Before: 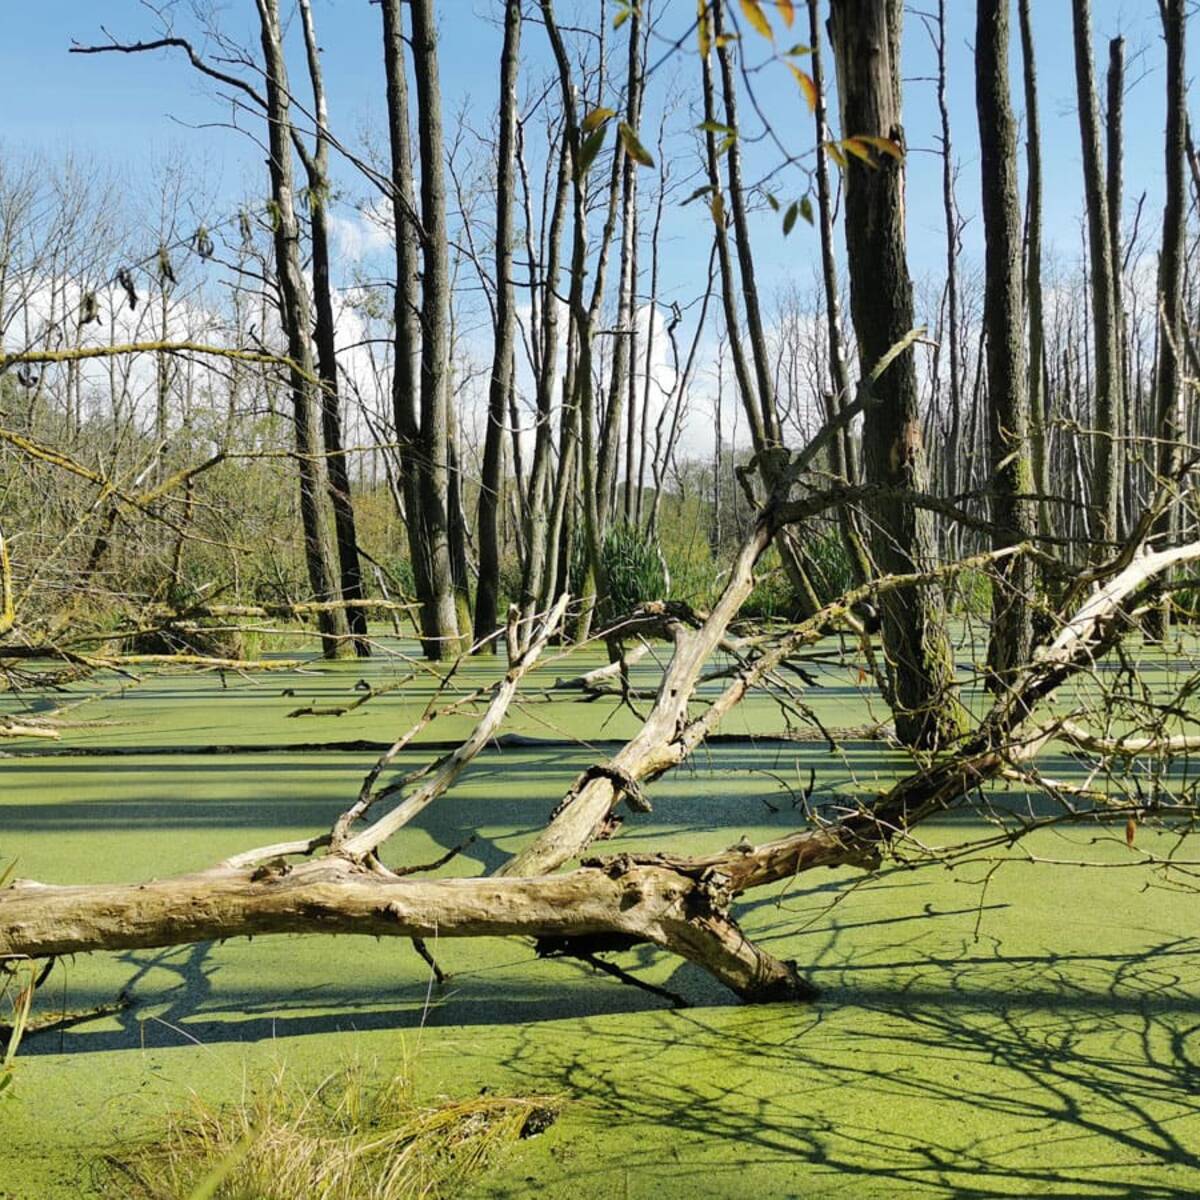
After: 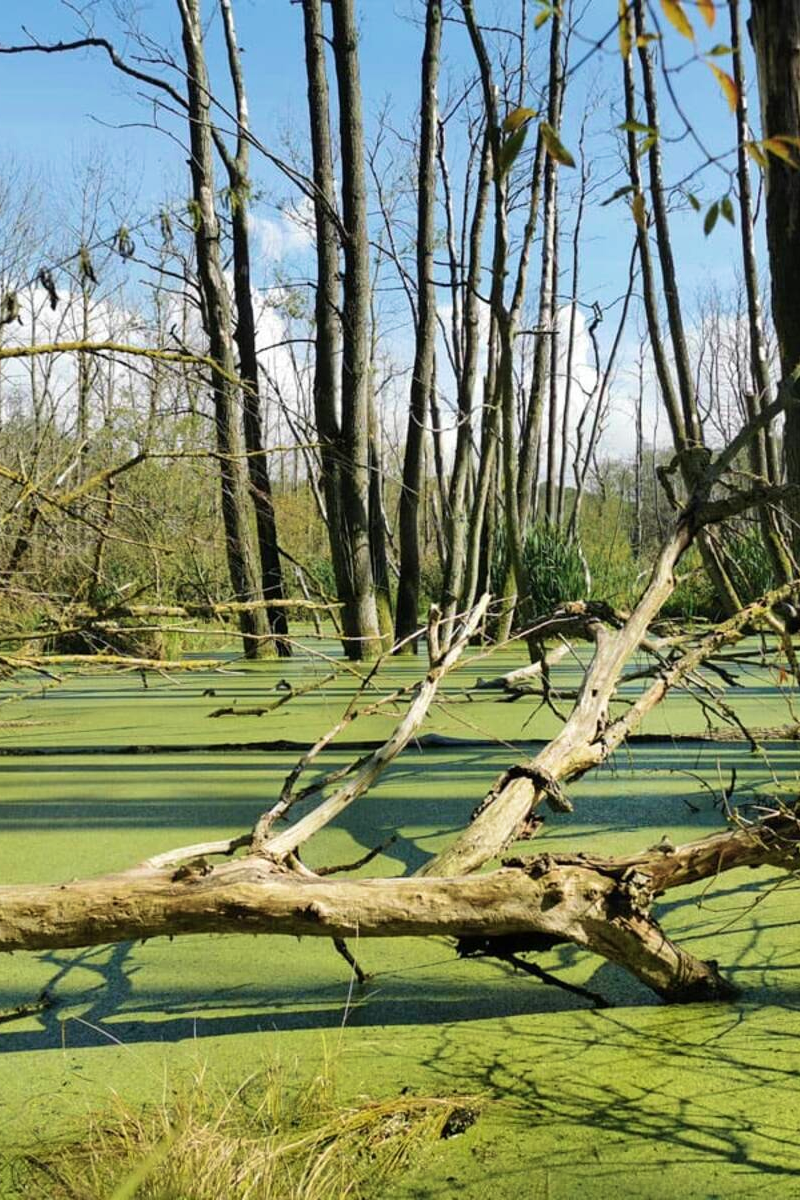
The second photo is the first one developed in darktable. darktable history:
velvia: on, module defaults
crop and rotate: left 6.617%, right 26.717%
